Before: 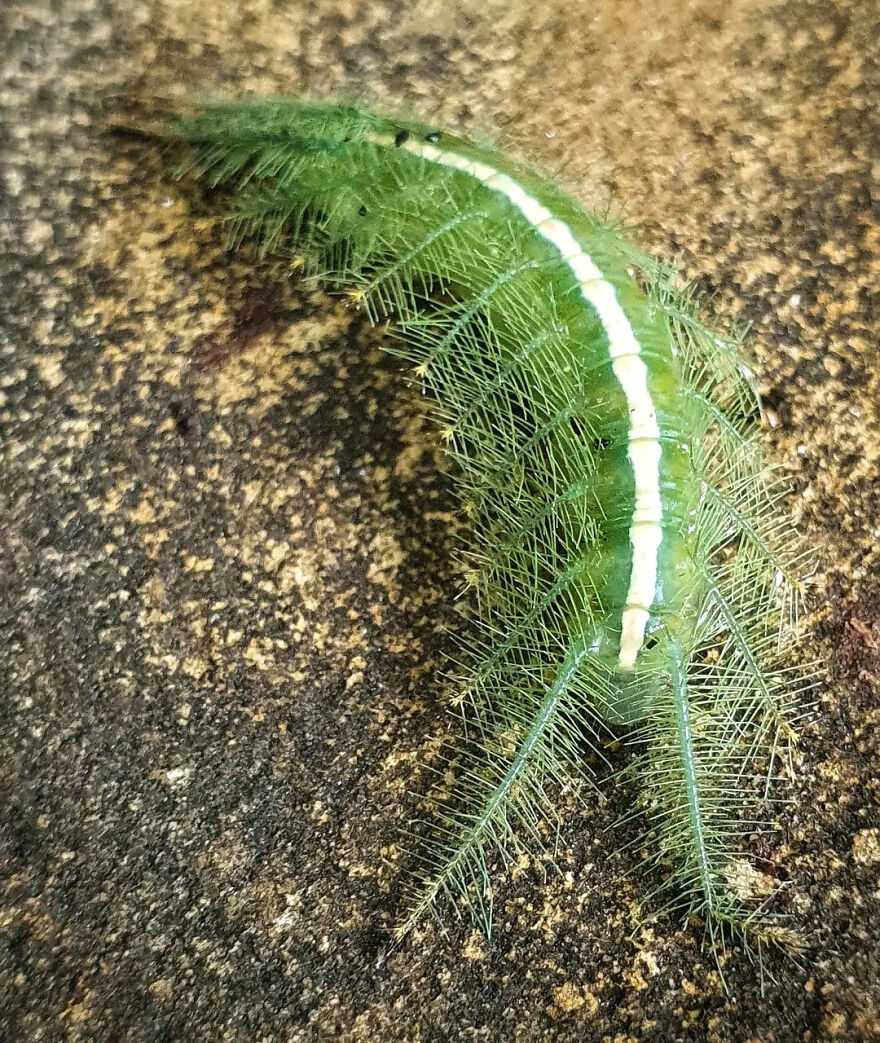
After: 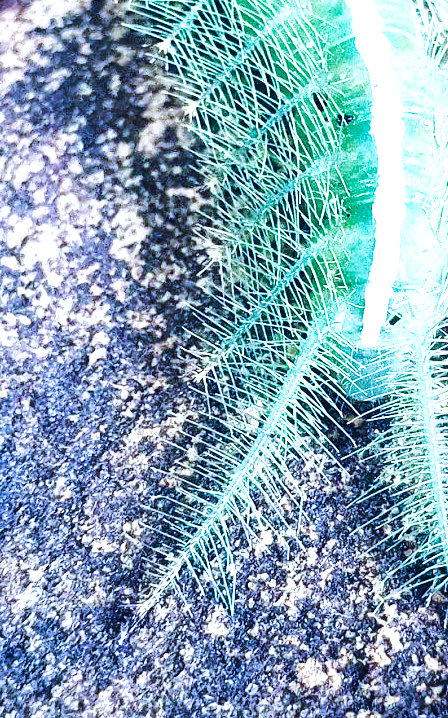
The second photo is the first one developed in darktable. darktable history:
base curve: curves: ch0 [(0, 0) (0.007, 0.004) (0.027, 0.03) (0.046, 0.07) (0.207, 0.54) (0.442, 0.872) (0.673, 0.972) (1, 1)], preserve colors none
exposure: black level correction -0.002, exposure 0.54 EV, compensate highlight preservation false
crop and rotate: left 29.237%, top 31.152%, right 19.807%
color calibration: output R [1.063, -0.012, -0.003, 0], output B [-0.079, 0.047, 1, 0], illuminant custom, x 0.46, y 0.43, temperature 2642.66 K
shadows and highlights: shadows 10, white point adjustment 1, highlights -40
